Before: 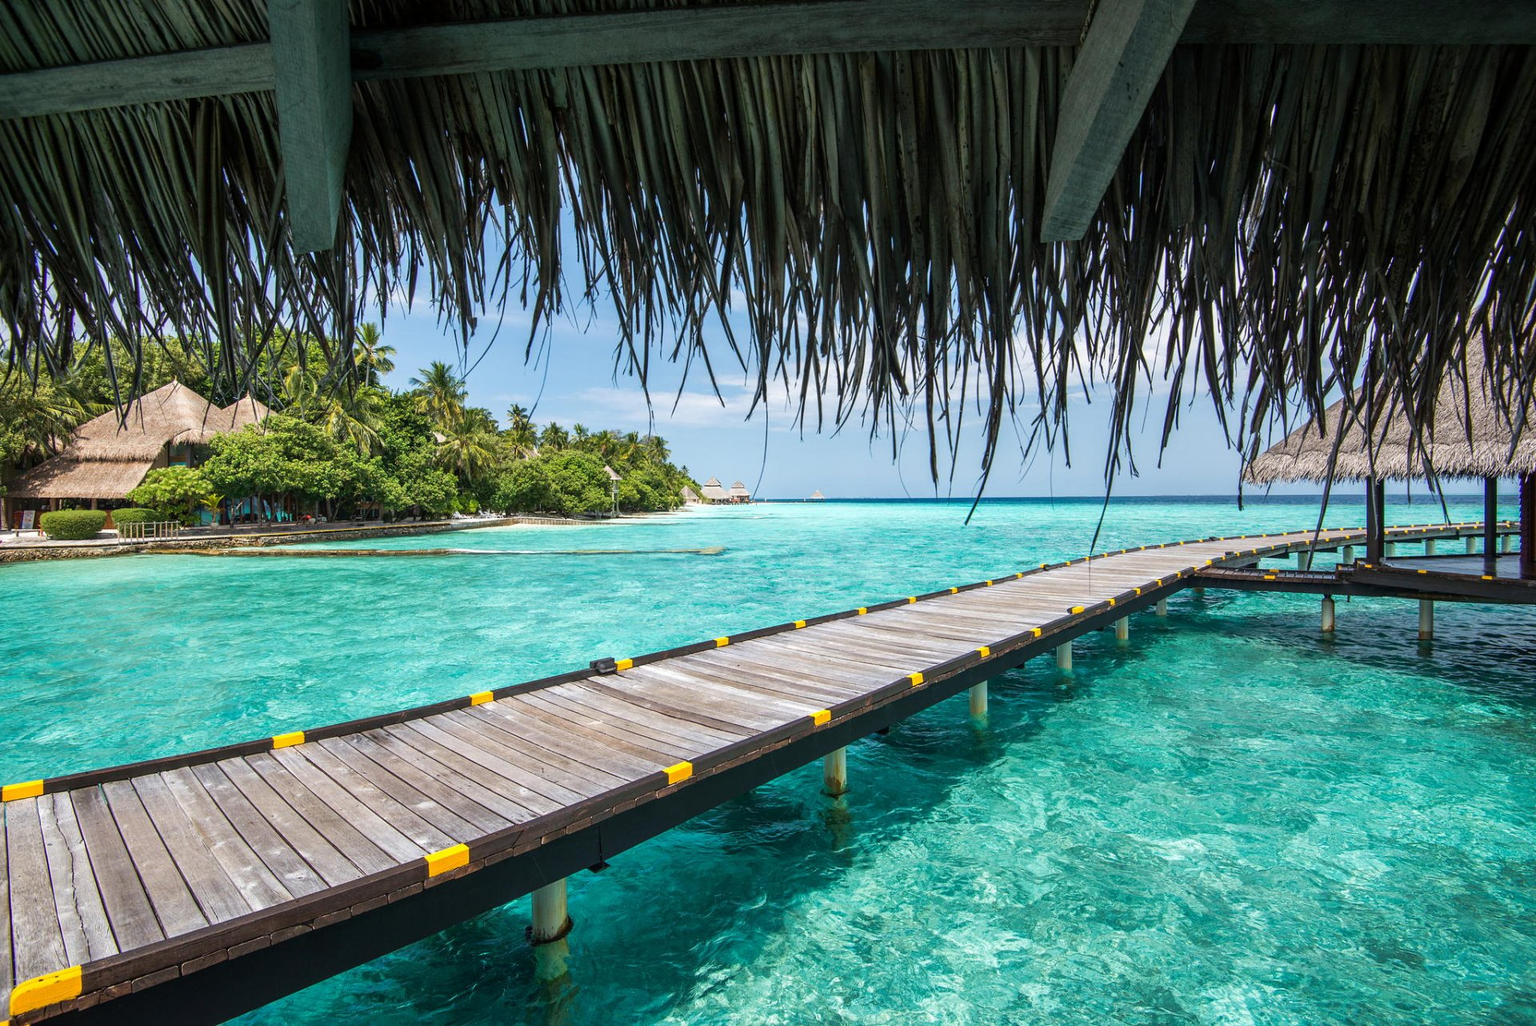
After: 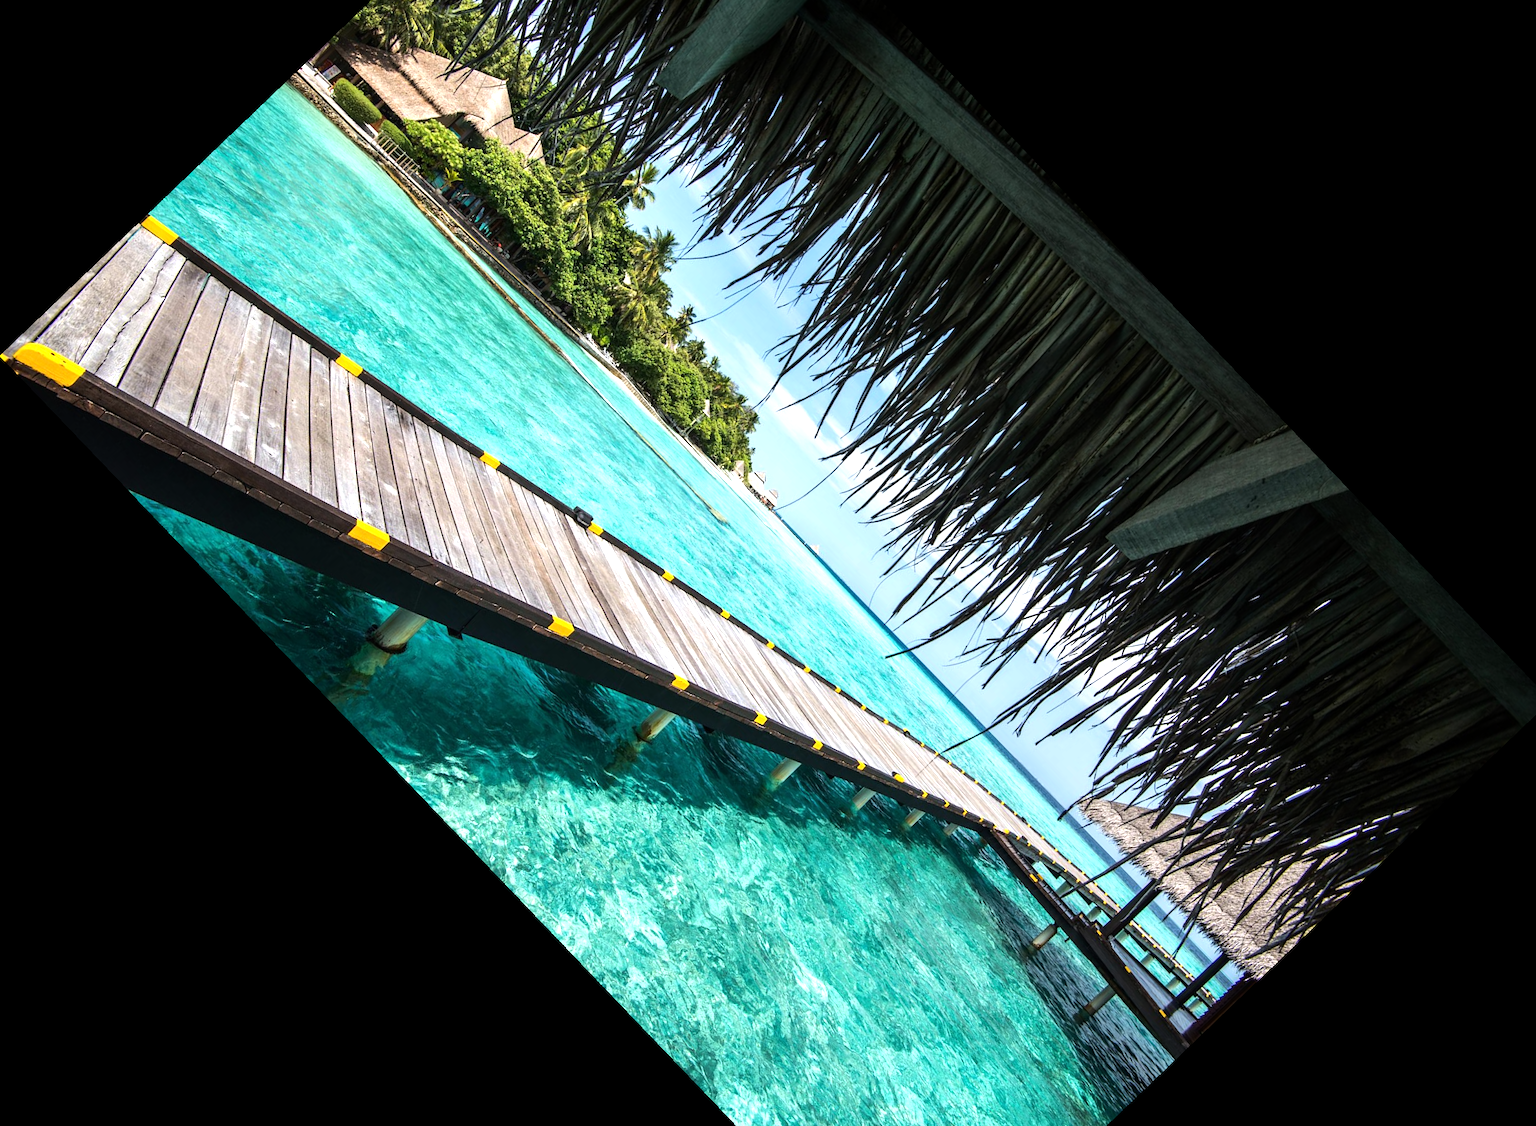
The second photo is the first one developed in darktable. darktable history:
color balance: mode lift, gamma, gain (sRGB)
crop and rotate: angle -46.26°, top 16.234%, right 0.912%, bottom 11.704%
exposure: compensate highlight preservation false
tone equalizer: -8 EV -0.75 EV, -7 EV -0.7 EV, -6 EV -0.6 EV, -5 EV -0.4 EV, -3 EV 0.4 EV, -2 EV 0.6 EV, -1 EV 0.7 EV, +0 EV 0.75 EV, edges refinement/feathering 500, mask exposure compensation -1.57 EV, preserve details no
